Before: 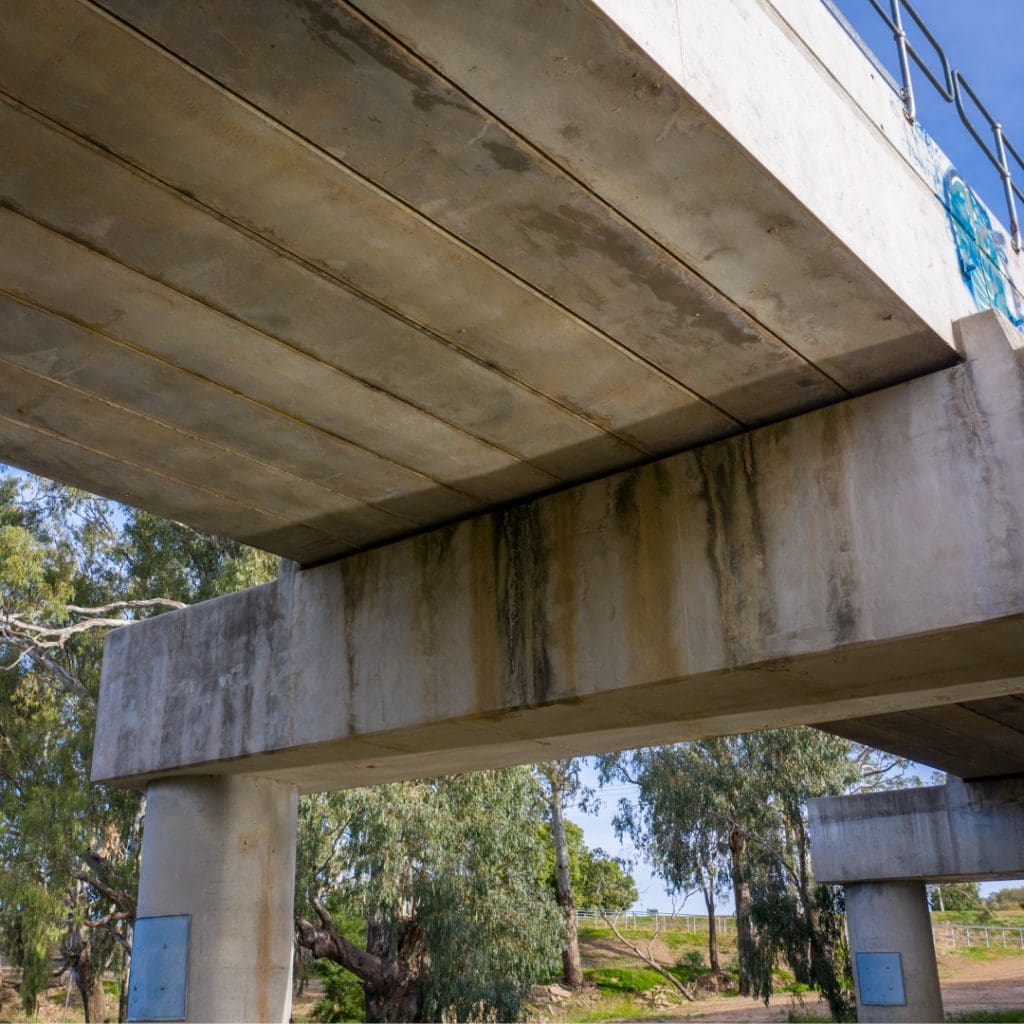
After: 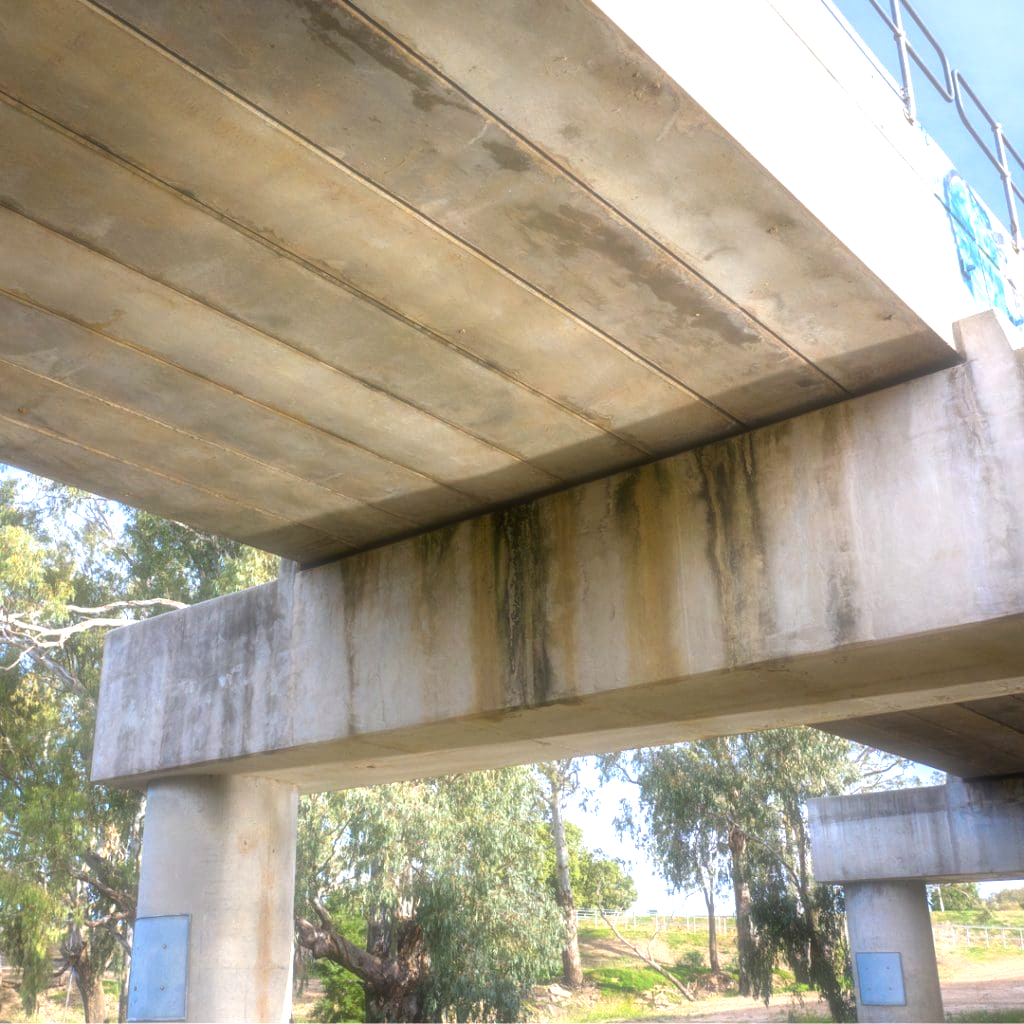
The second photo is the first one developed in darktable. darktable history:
exposure: black level correction 0.001, exposure 1.398 EV, compensate exposure bias true, compensate highlight preservation false
soften: size 60.24%, saturation 65.46%, brightness 0.506 EV, mix 25.7%
